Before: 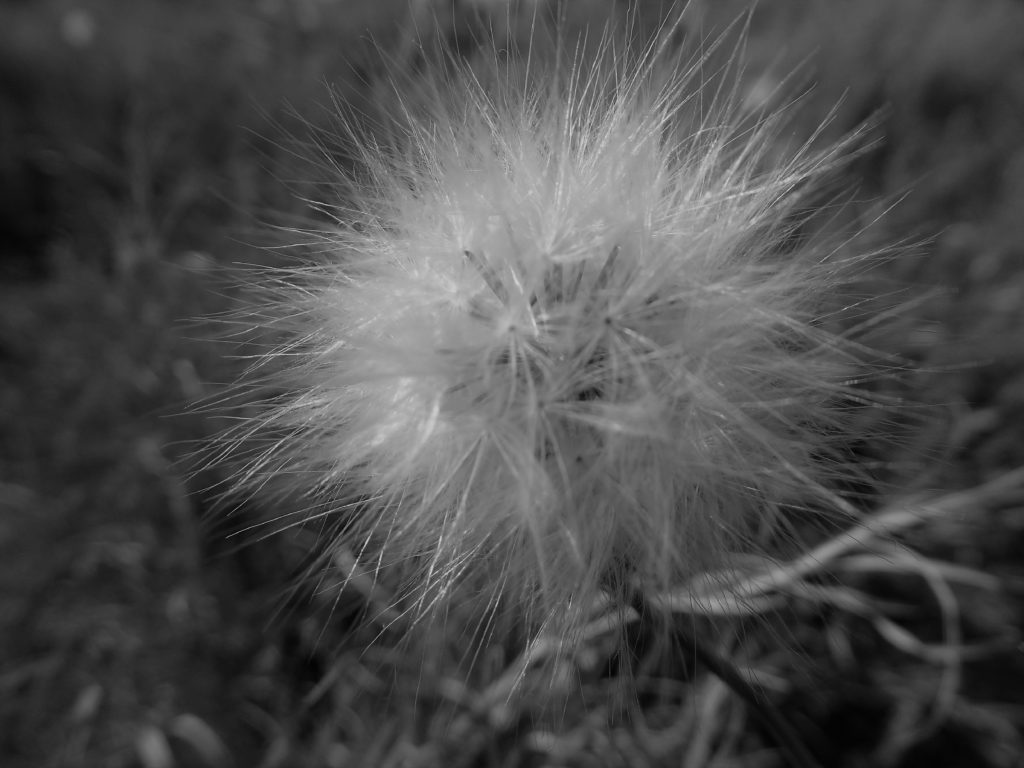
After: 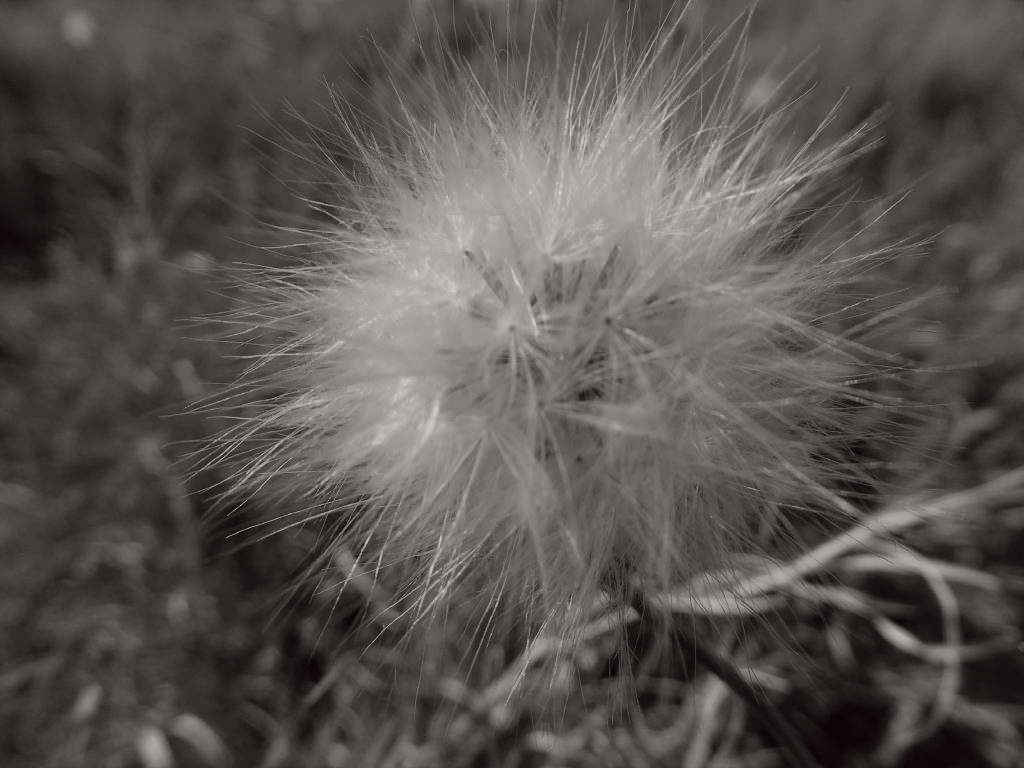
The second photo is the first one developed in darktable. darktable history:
shadows and highlights: soften with gaussian
color correction: highlights a* -0.95, highlights b* 4.5, shadows a* 3.55
